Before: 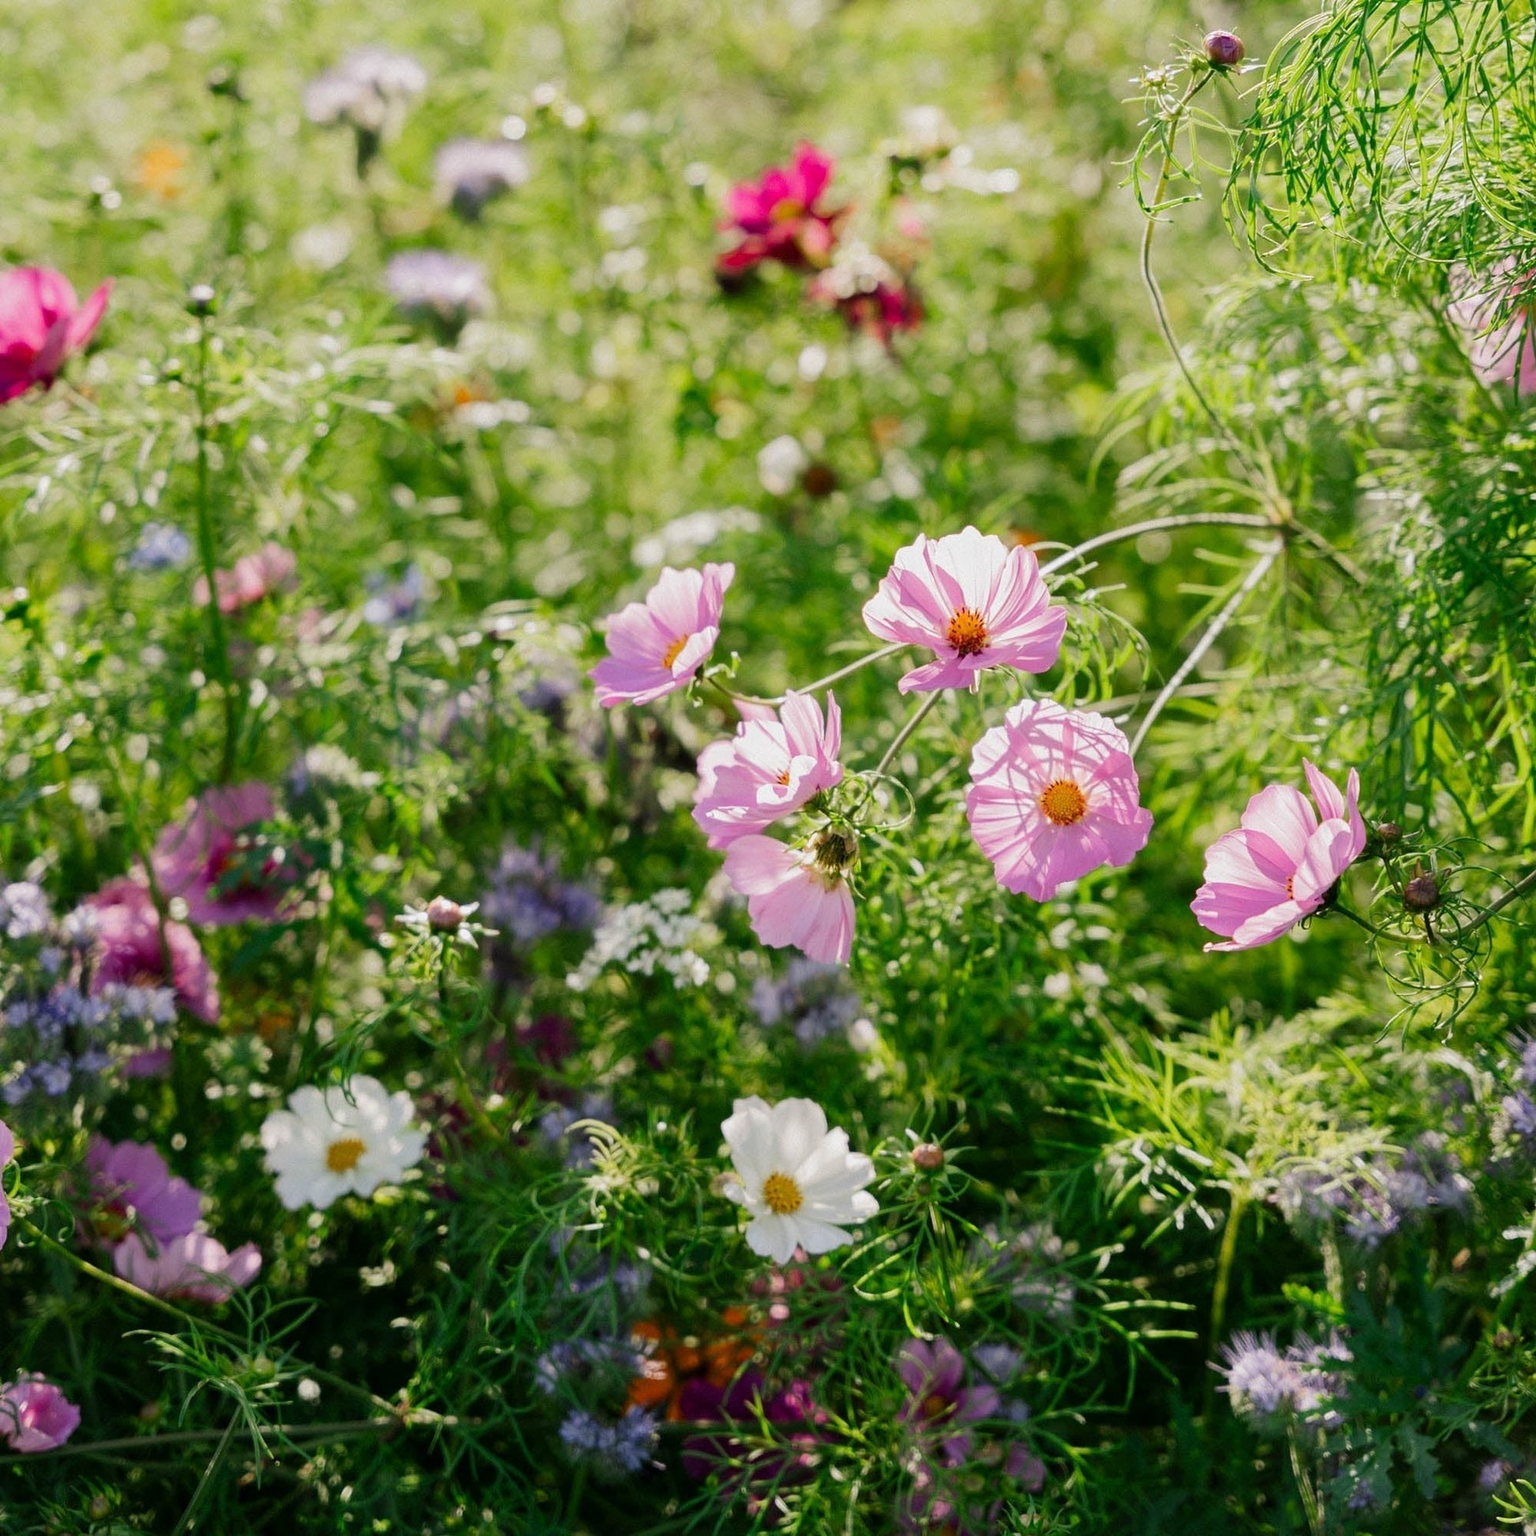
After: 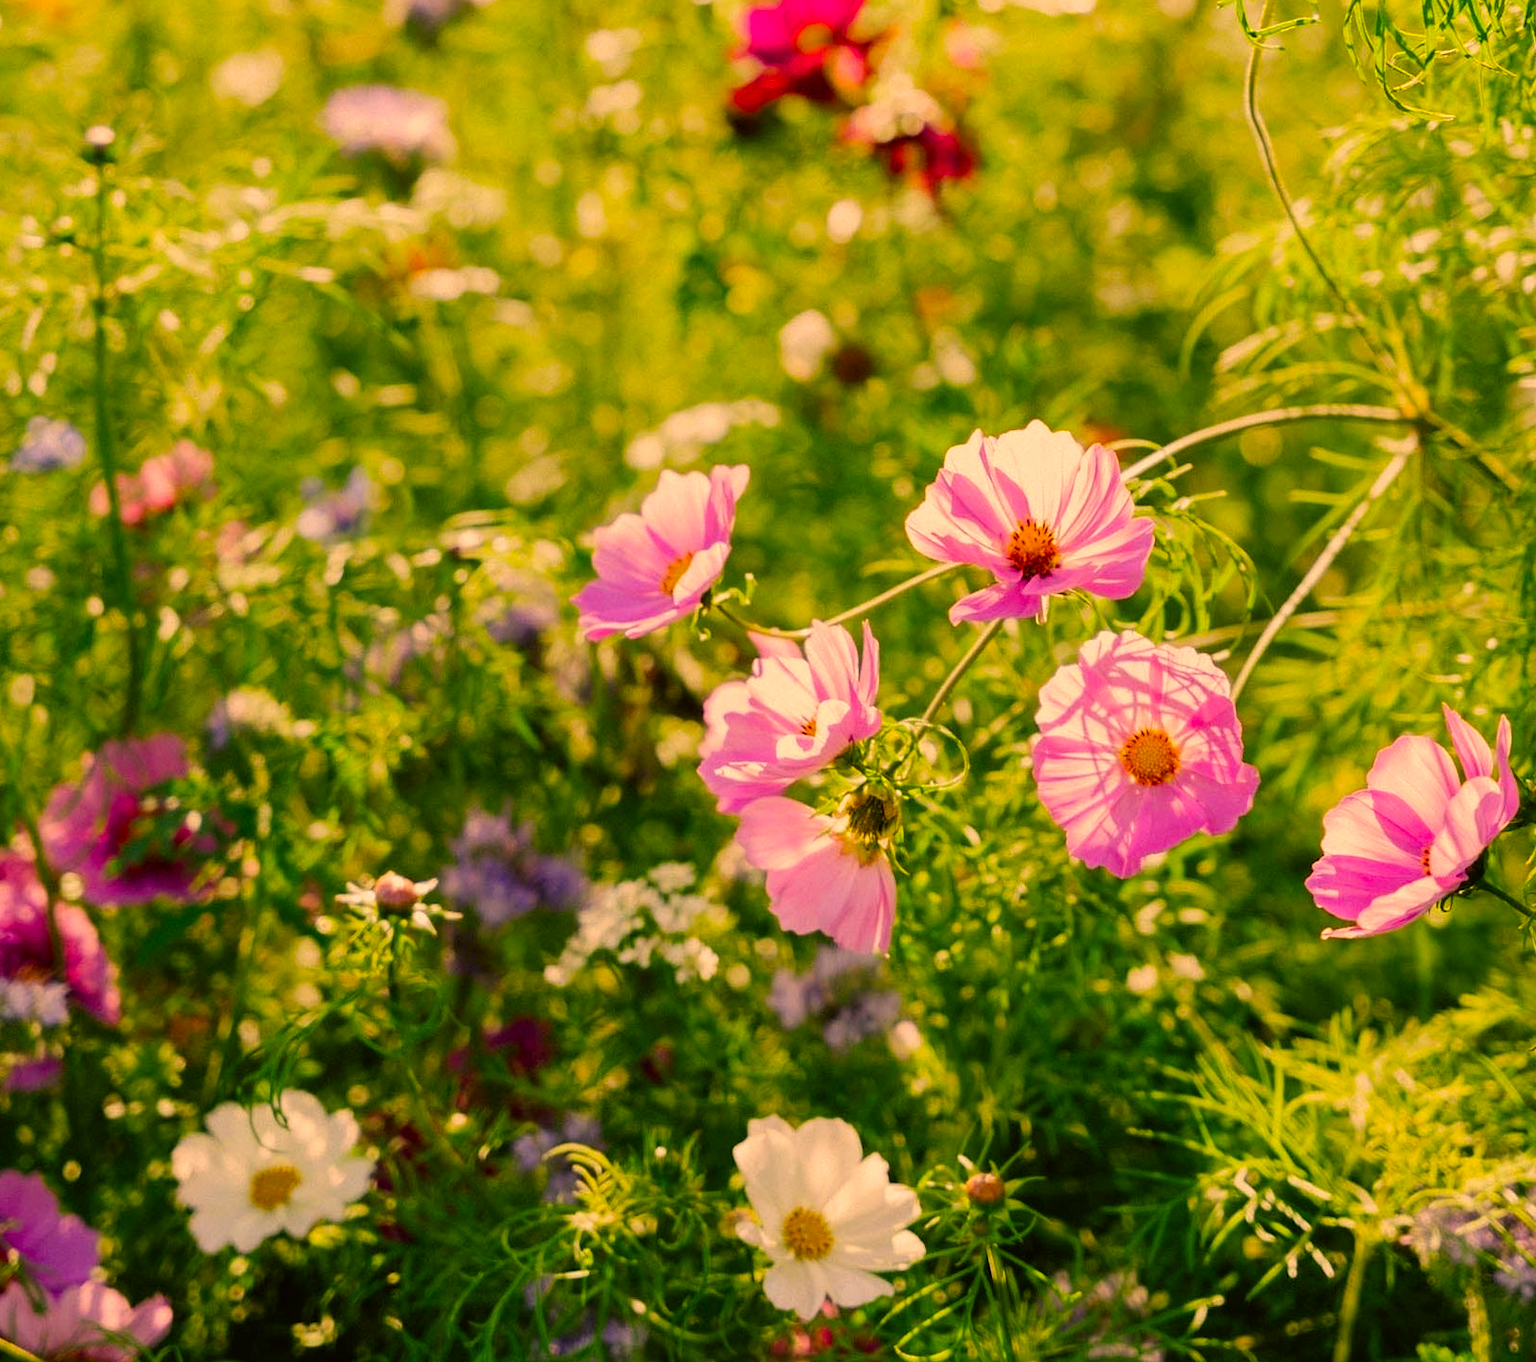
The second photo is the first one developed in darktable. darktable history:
crop: left 7.856%, top 11.836%, right 10.12%, bottom 15.387%
color balance rgb: linear chroma grading › global chroma 15%, perceptual saturation grading › global saturation 30%
color correction: highlights a* 17.94, highlights b* 35.39, shadows a* 1.48, shadows b* 6.42, saturation 1.01
